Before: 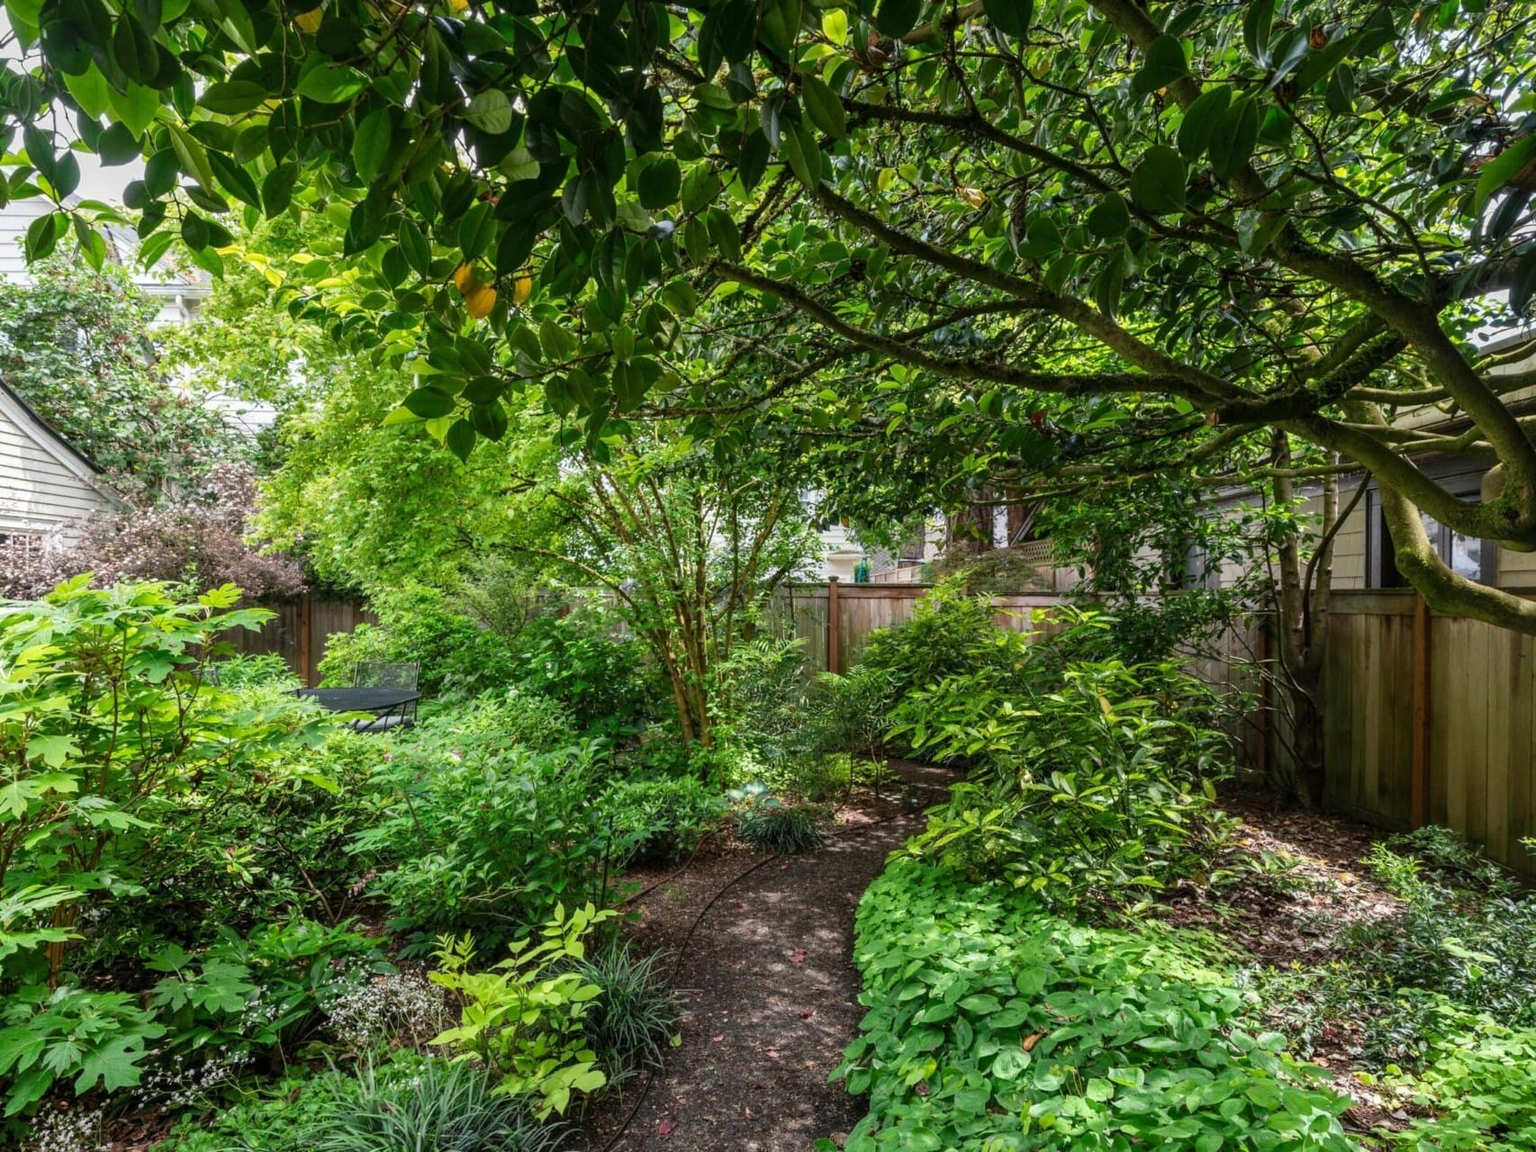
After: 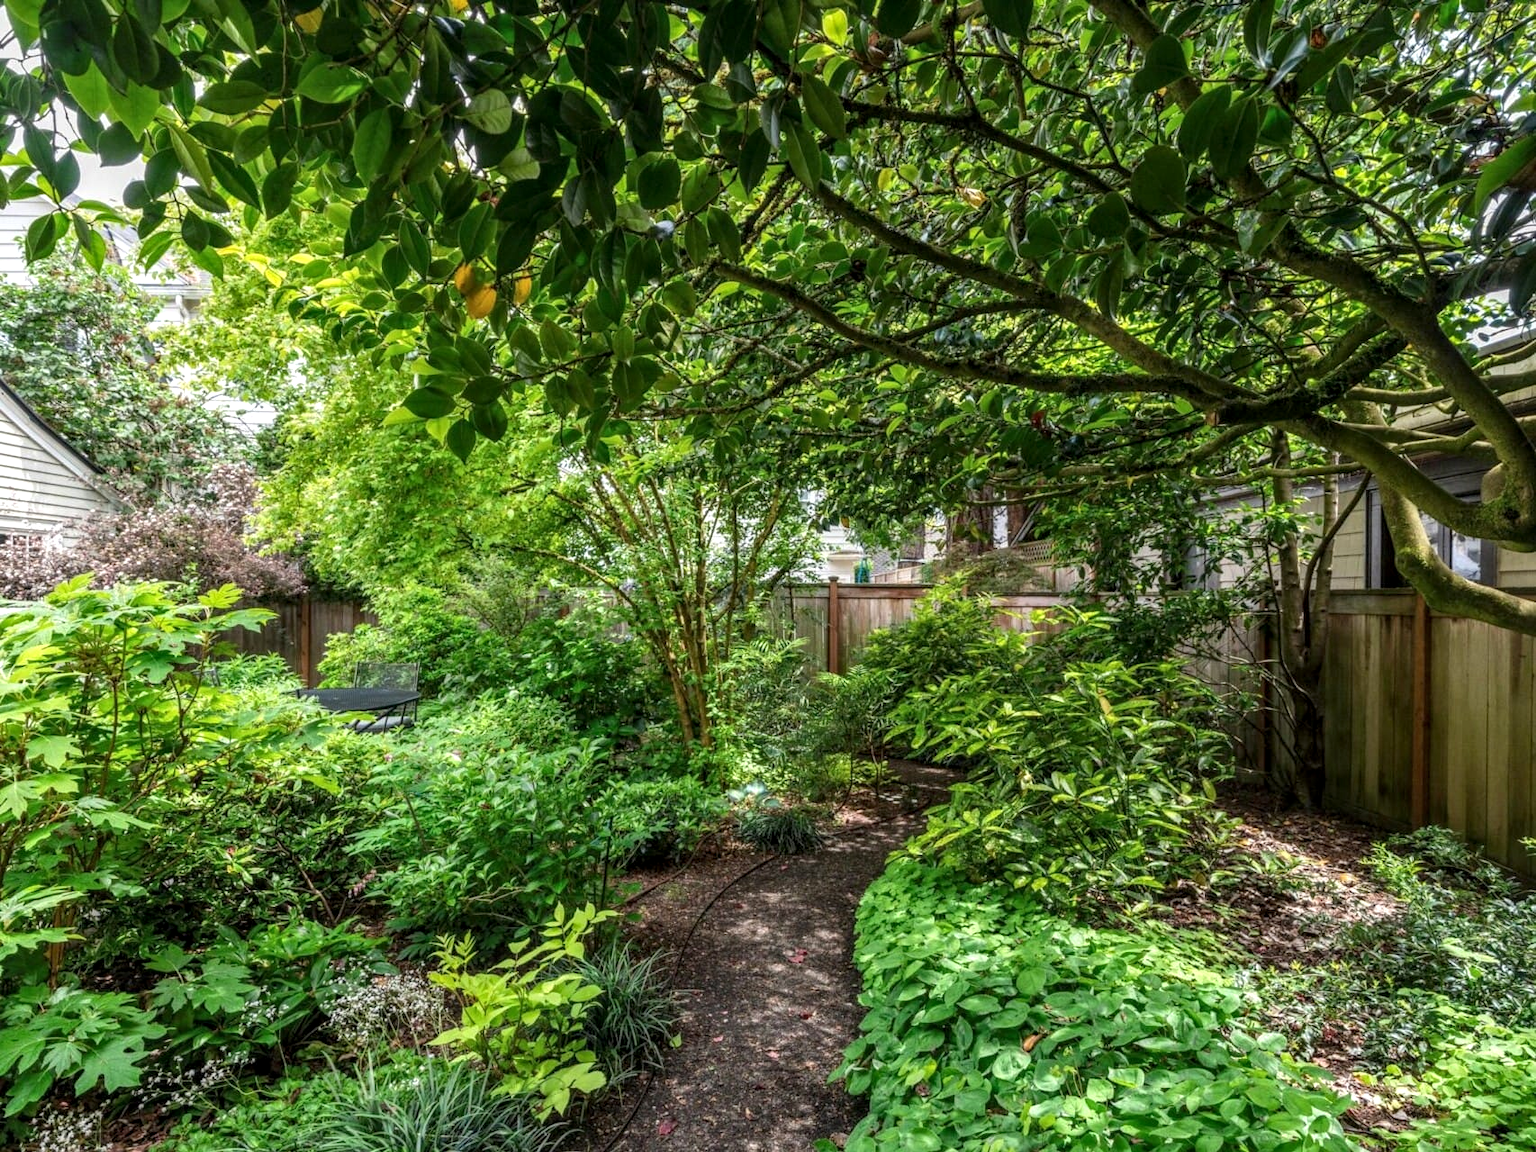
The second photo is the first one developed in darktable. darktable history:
exposure: exposure 0.189 EV, compensate highlight preservation false
local contrast: on, module defaults
